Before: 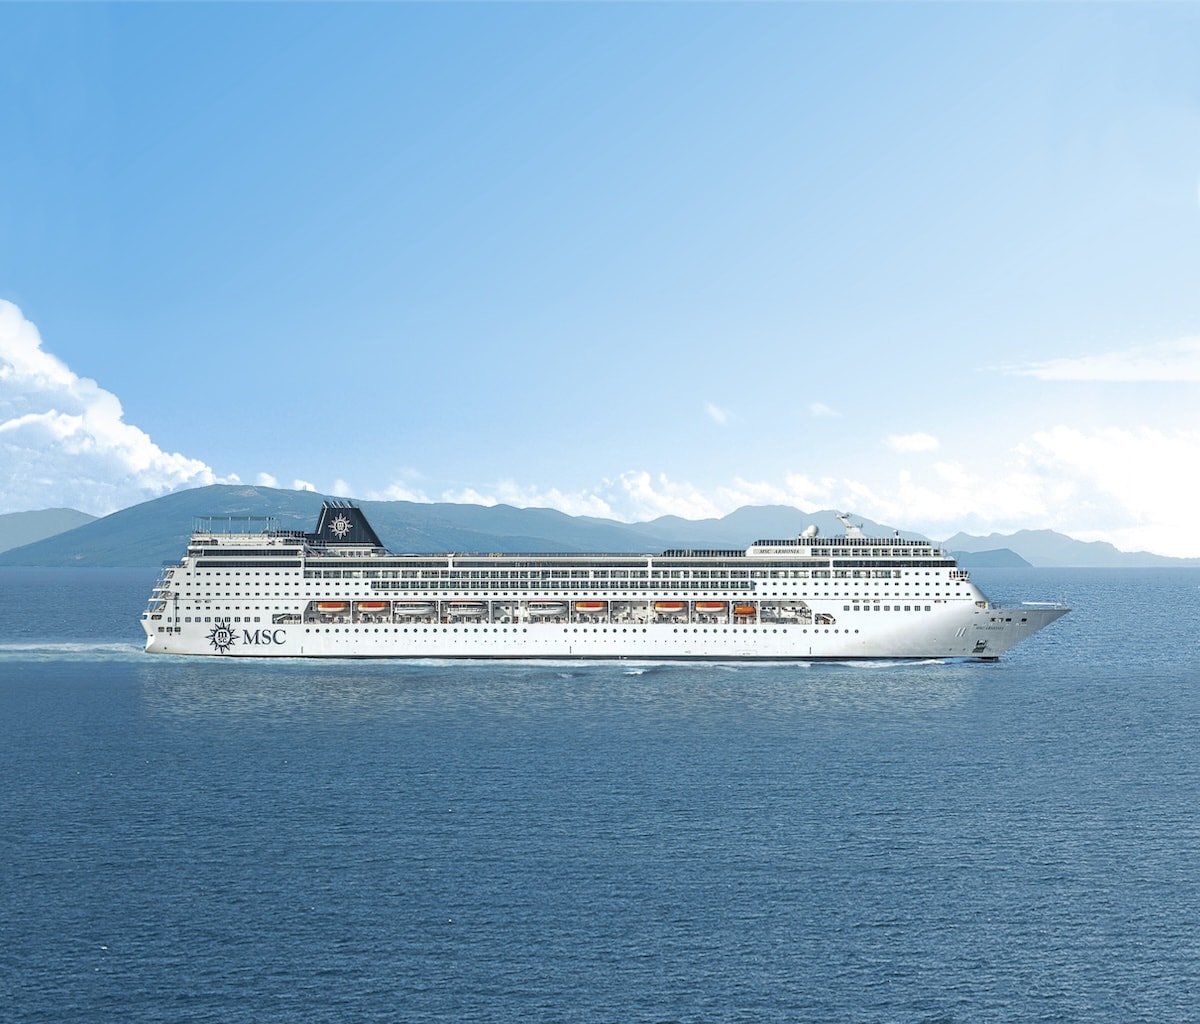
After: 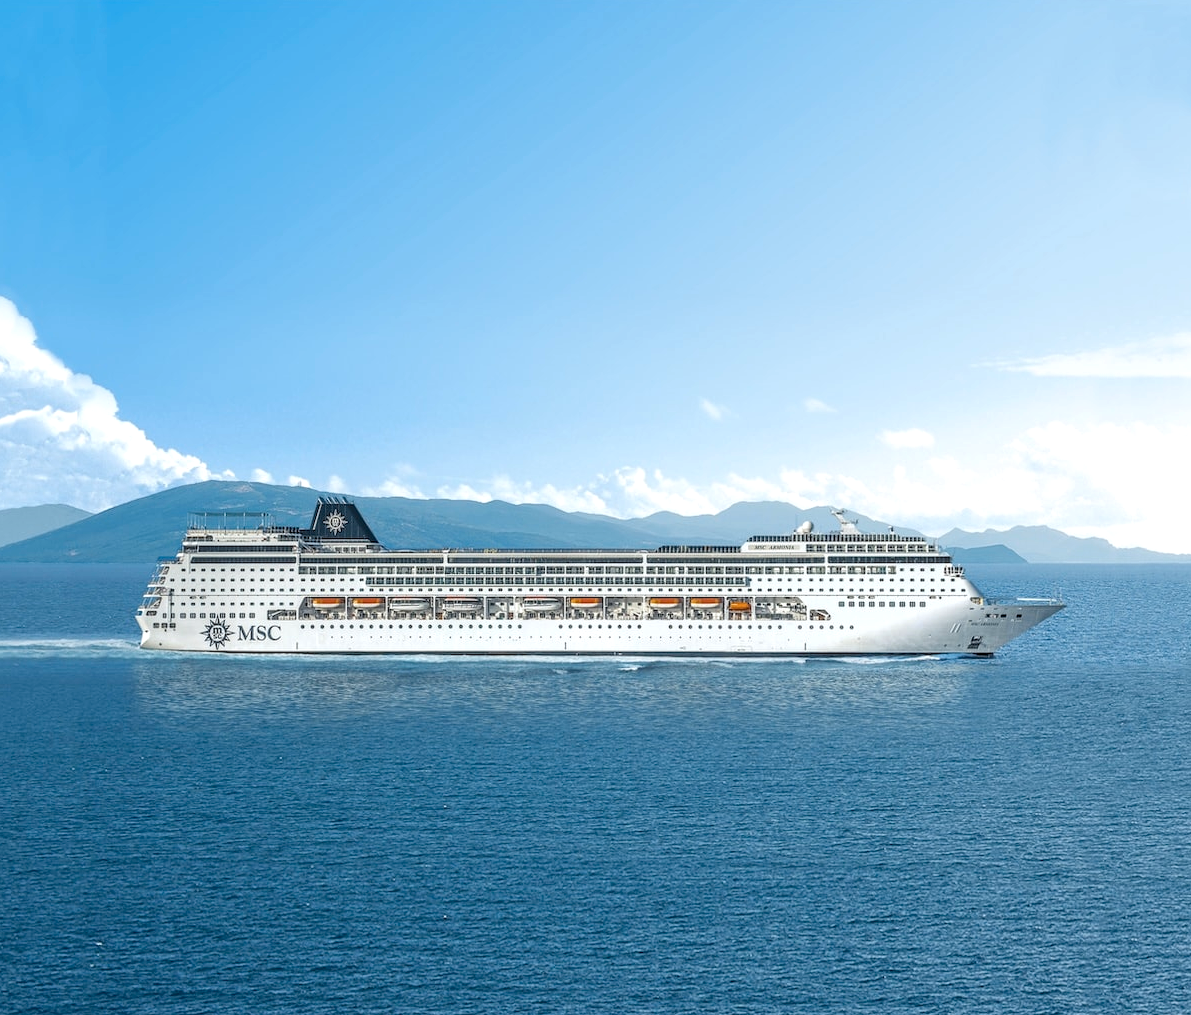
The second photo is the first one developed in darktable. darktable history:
crop: left 0.434%, top 0.485%, right 0.244%, bottom 0.386%
local contrast: on, module defaults
color contrast: green-magenta contrast 0.8, blue-yellow contrast 1.1, unbound 0
